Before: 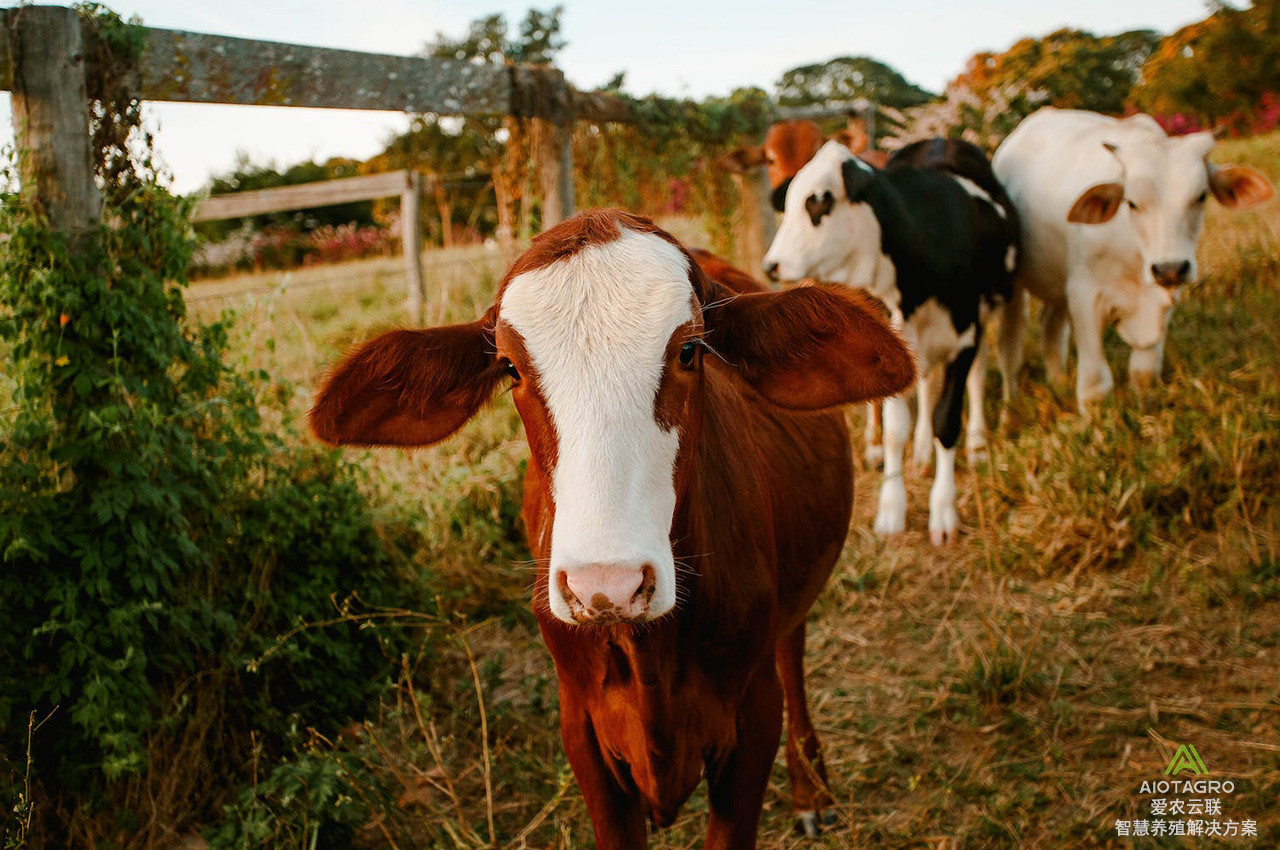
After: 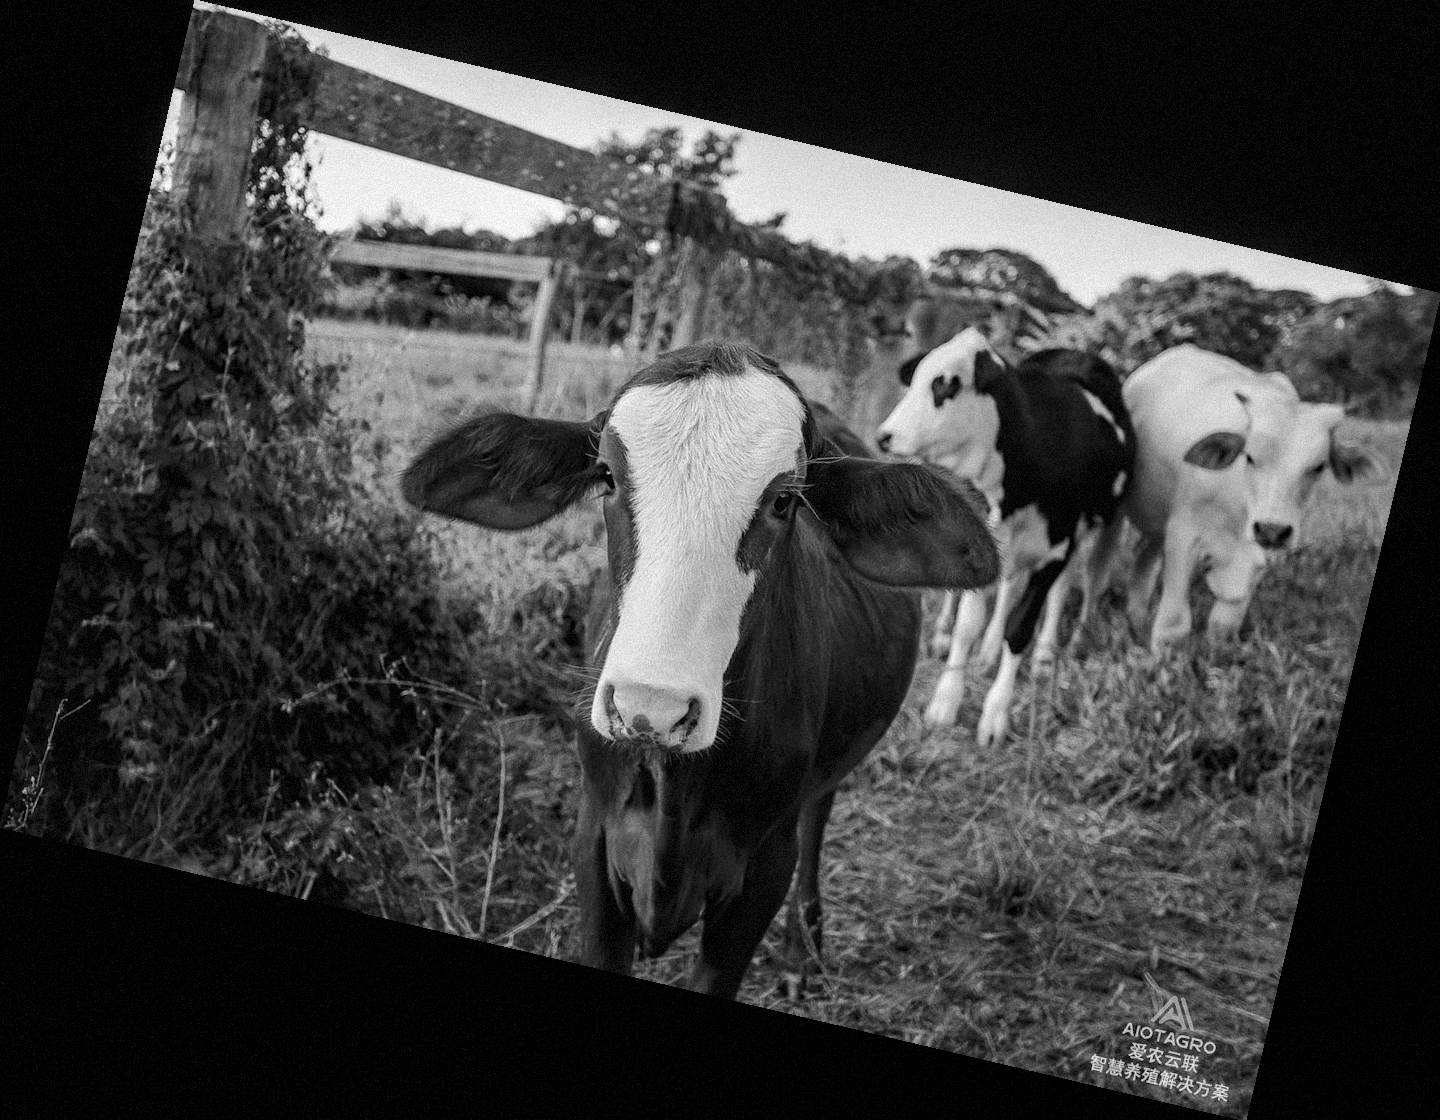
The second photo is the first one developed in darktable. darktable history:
monochrome: a 2.21, b -1.33, size 2.2
rotate and perspective: rotation 13.27°, automatic cropping off
grain: mid-tones bias 0%
white balance: emerald 1
local contrast: on, module defaults
tone equalizer: on, module defaults
